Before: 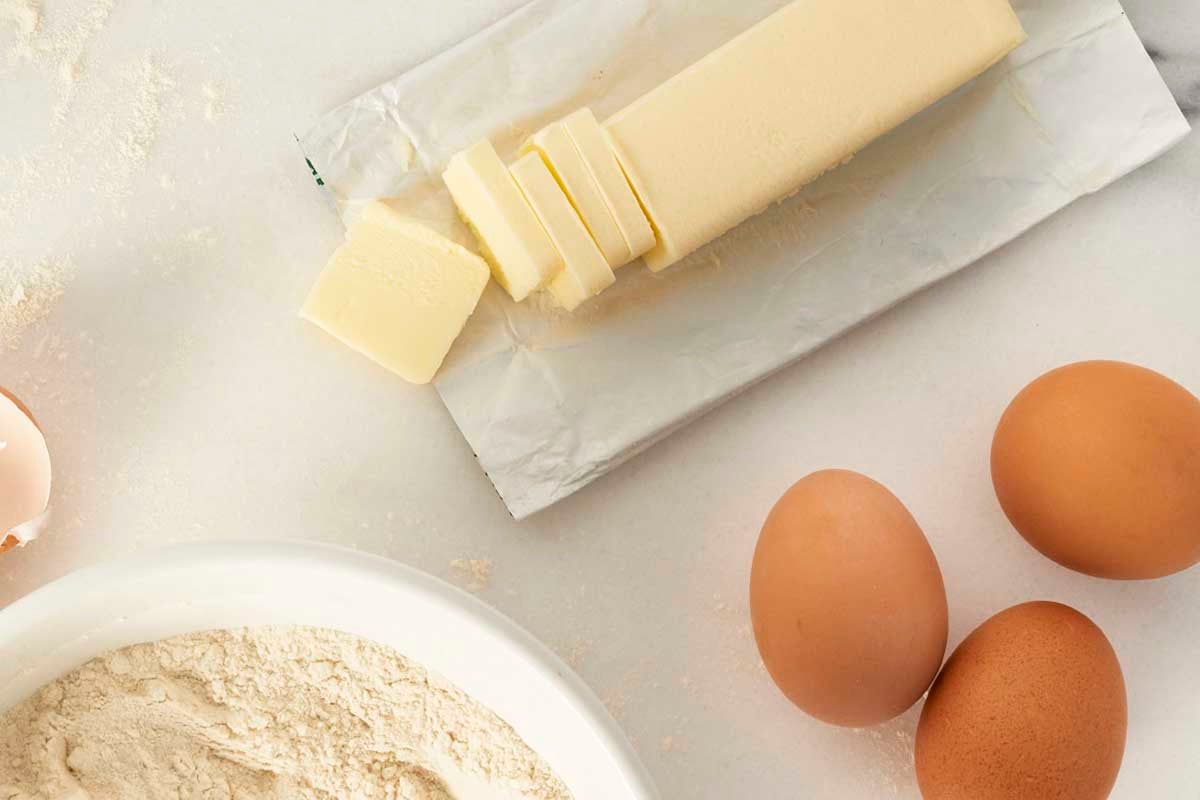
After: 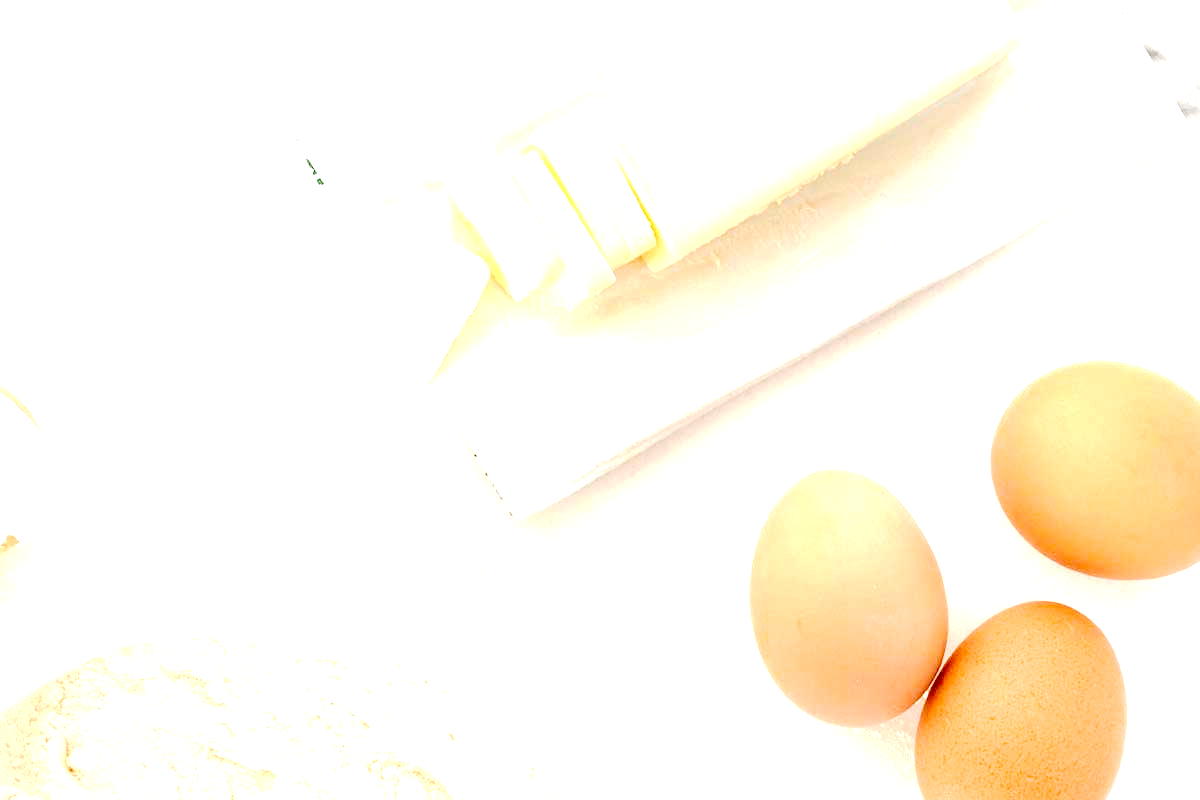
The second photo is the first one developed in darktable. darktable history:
exposure: black level correction 0.001, exposure 1.735 EV, compensate highlight preservation false
tone curve: curves: ch0 [(0, 0) (0.003, 0.002) (0.011, 0.006) (0.025, 0.012) (0.044, 0.021) (0.069, 0.027) (0.1, 0.035) (0.136, 0.06) (0.177, 0.108) (0.224, 0.173) (0.277, 0.26) (0.335, 0.353) (0.399, 0.453) (0.468, 0.555) (0.543, 0.641) (0.623, 0.724) (0.709, 0.792) (0.801, 0.857) (0.898, 0.918) (1, 1)], preserve colors none
